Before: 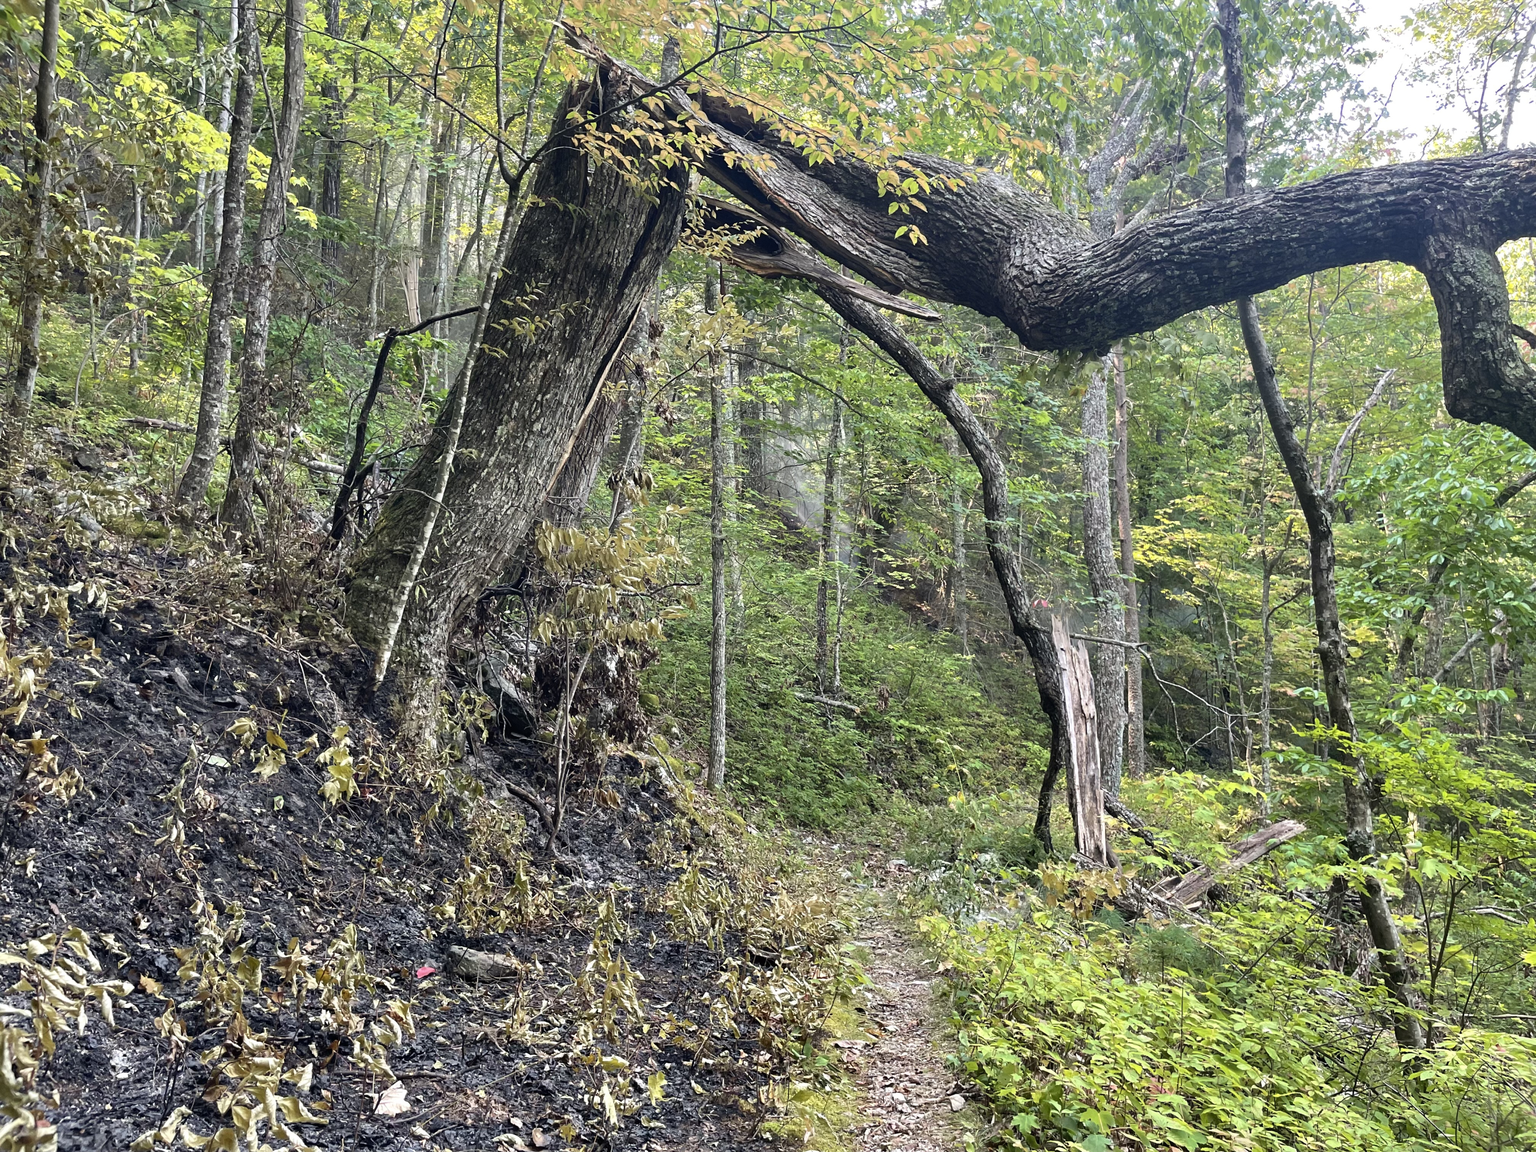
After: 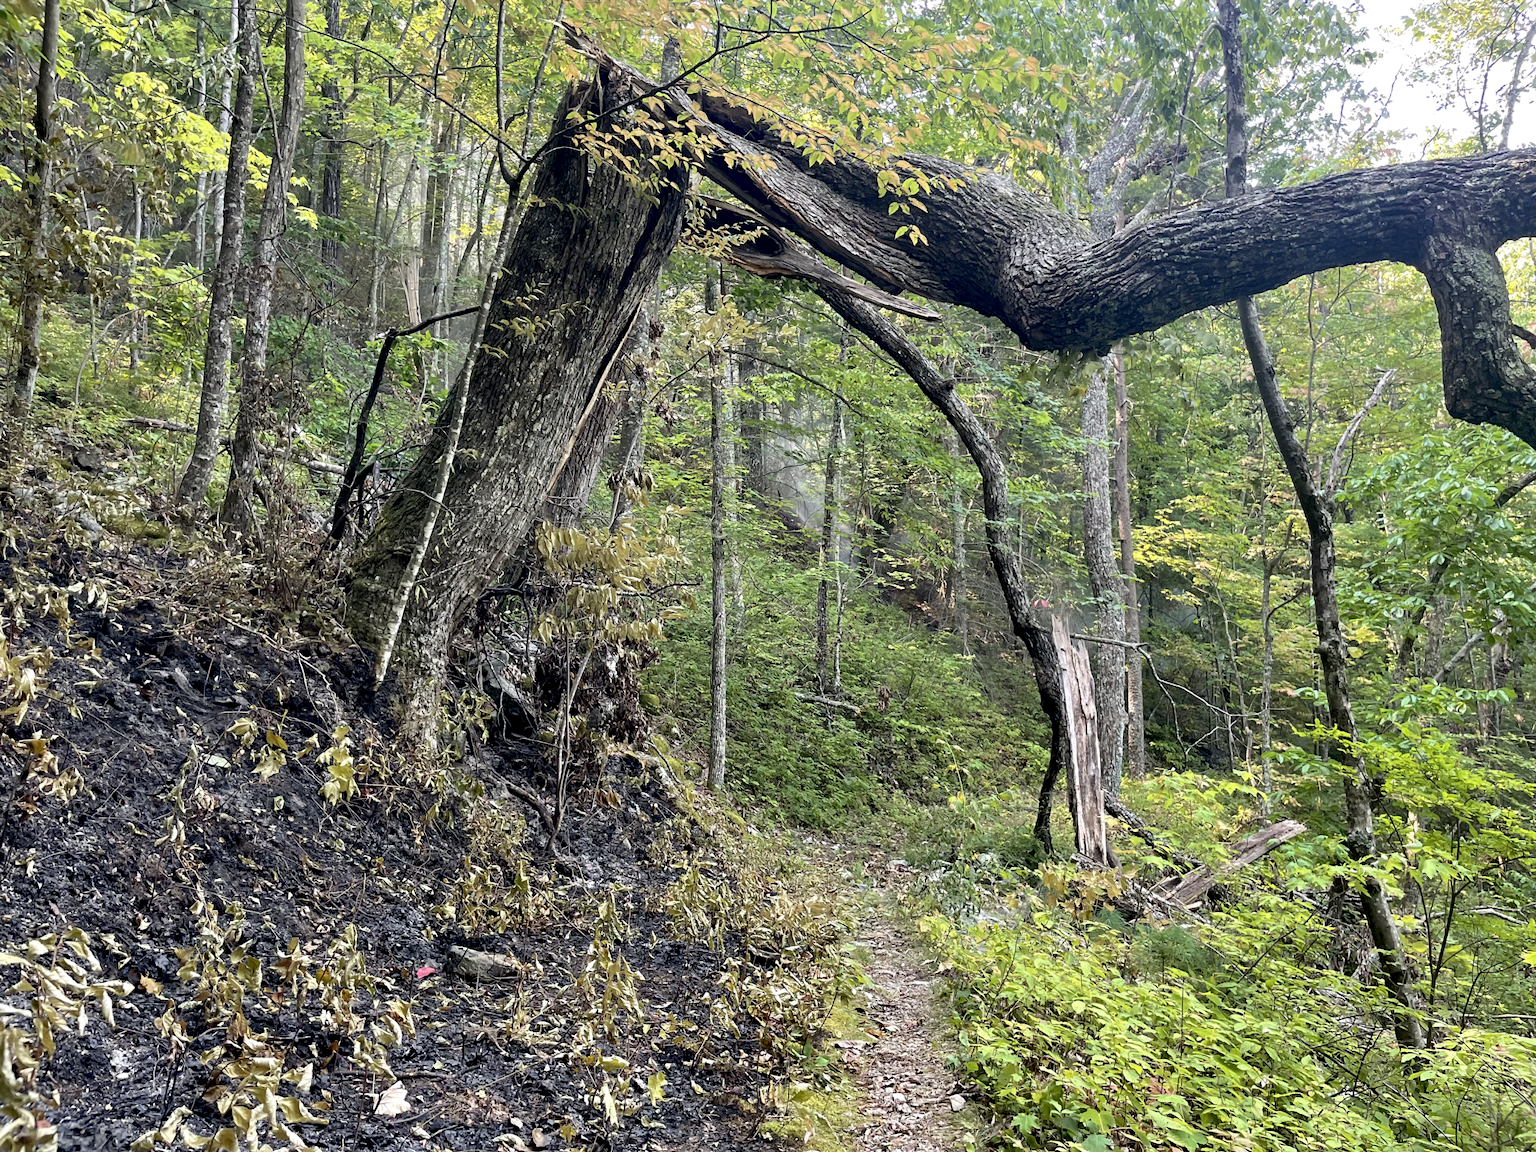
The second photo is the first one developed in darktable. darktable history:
exposure: black level correction 0.01, exposure 0.016 EV, compensate exposure bias true, compensate highlight preservation false
